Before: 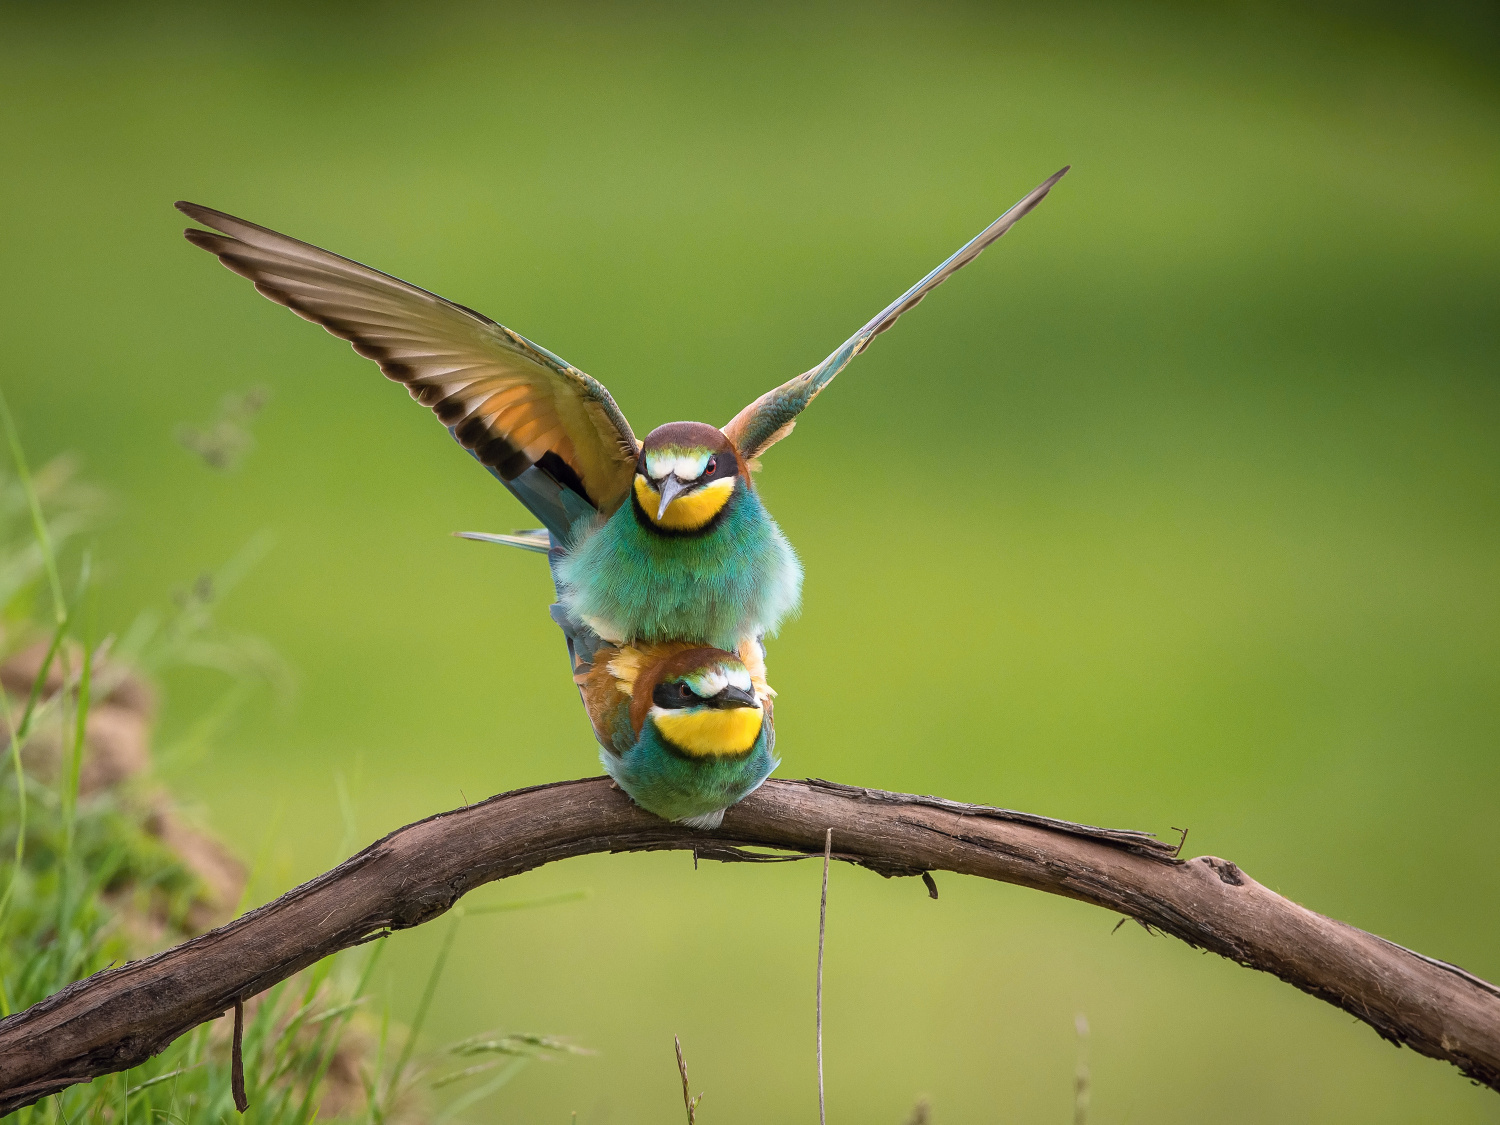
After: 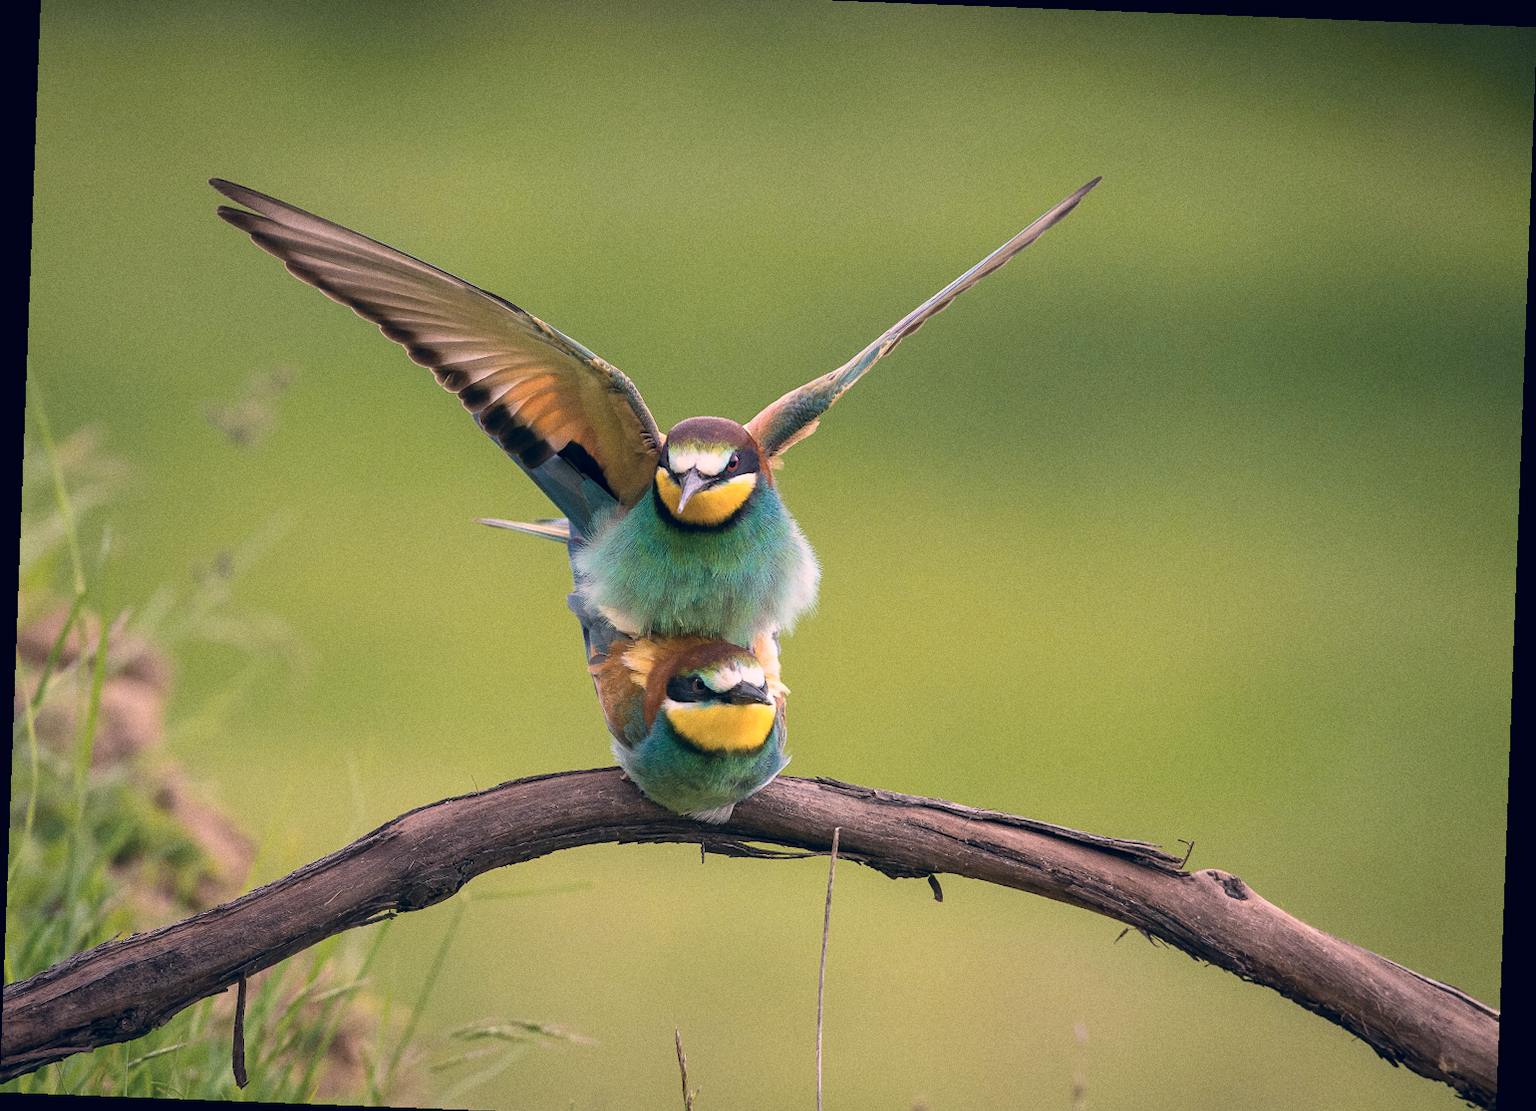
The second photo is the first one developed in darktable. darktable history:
grain: coarseness 0.09 ISO
color correction: highlights a* 14.46, highlights b* 5.85, shadows a* -5.53, shadows b* -15.24, saturation 0.85
crop and rotate: top 2.479%, bottom 3.018%
rotate and perspective: rotation 2.17°, automatic cropping off
